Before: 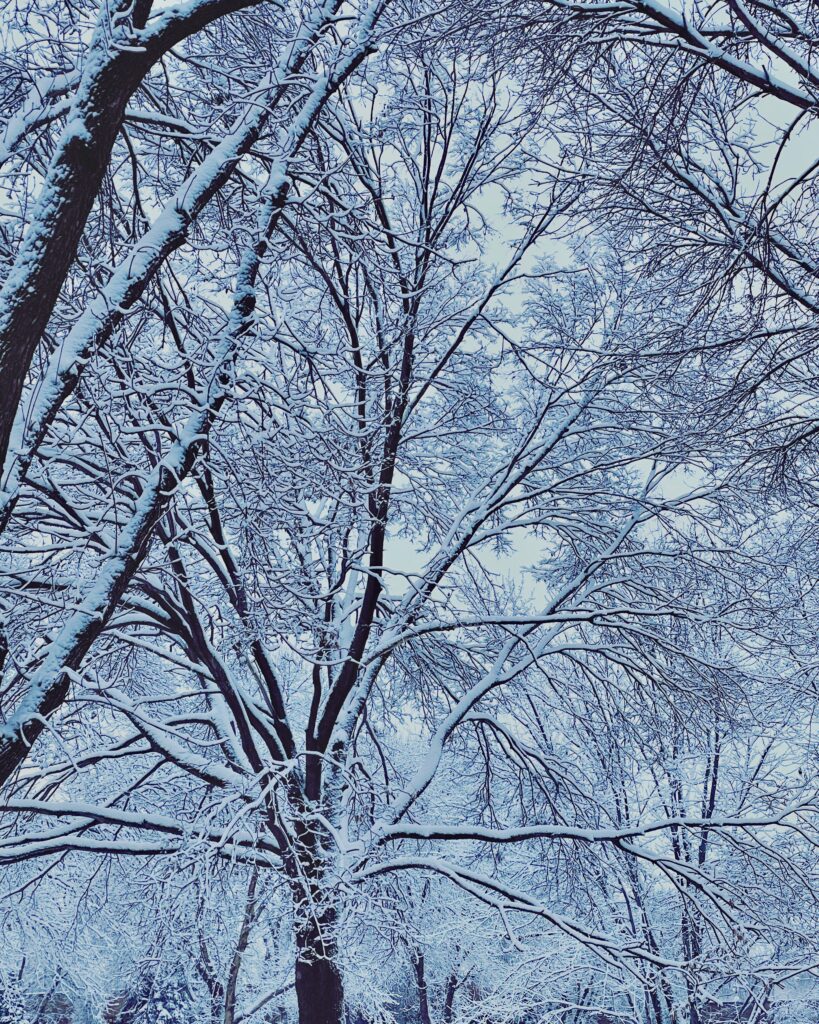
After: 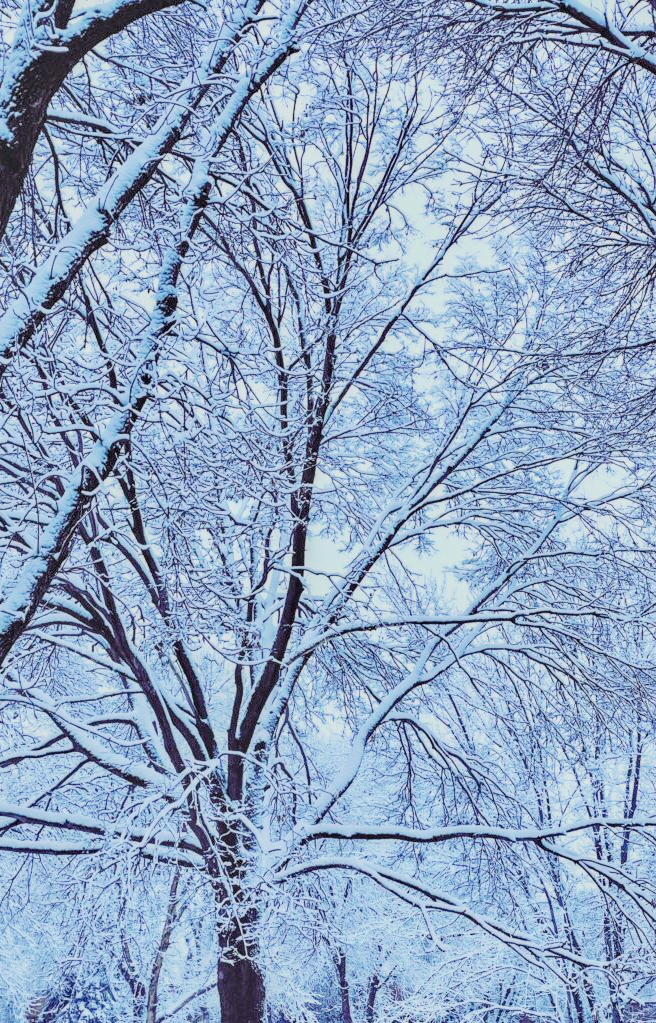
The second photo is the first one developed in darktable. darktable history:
local contrast: detail 130%
crop and rotate: left 9.597%, right 10.195%
exposure: black level correction 0, exposure 1.388 EV, compensate exposure bias true, compensate highlight preservation false
filmic rgb: black relative exposure -6.15 EV, white relative exposure 6.96 EV, hardness 2.23, color science v6 (2022)
